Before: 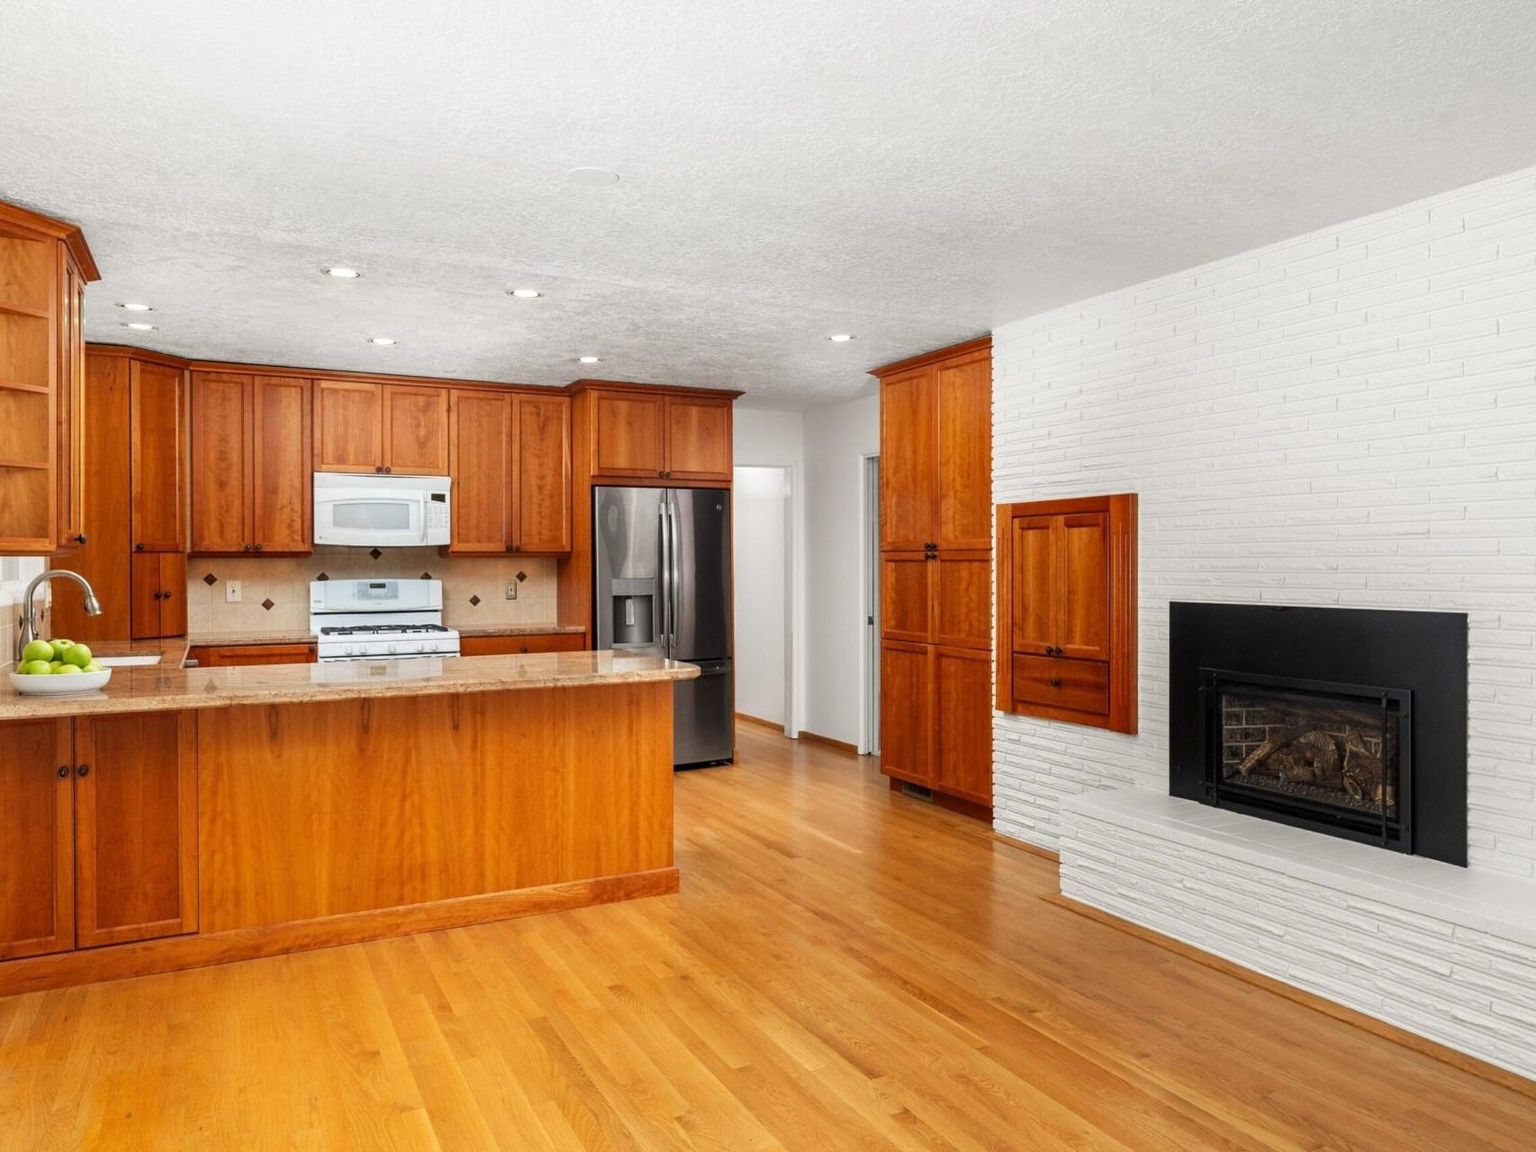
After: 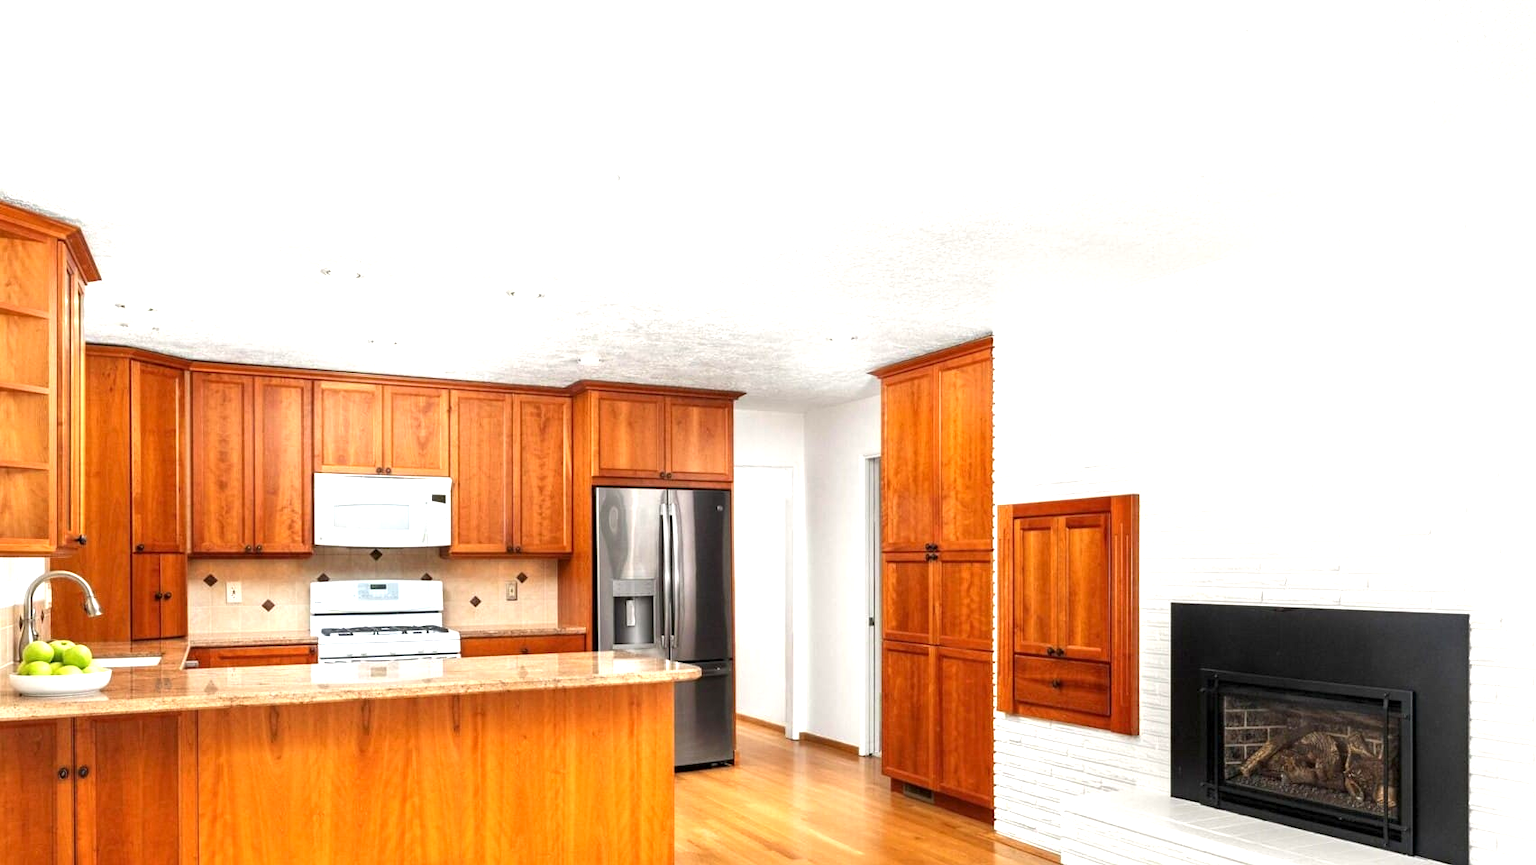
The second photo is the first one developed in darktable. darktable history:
exposure: black level correction 0, exposure 0.9 EV, compensate highlight preservation false
local contrast: highlights 100%, shadows 100%, detail 120%, midtone range 0.2
crop: bottom 24.967%
